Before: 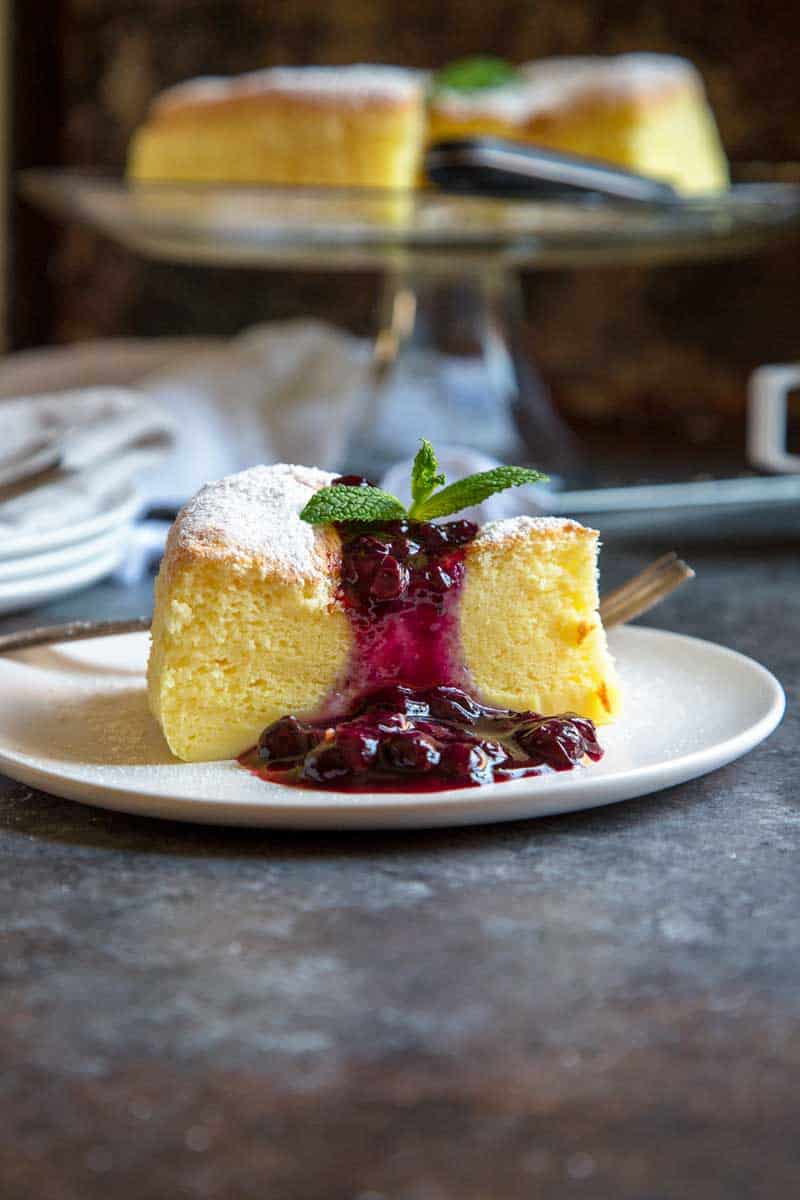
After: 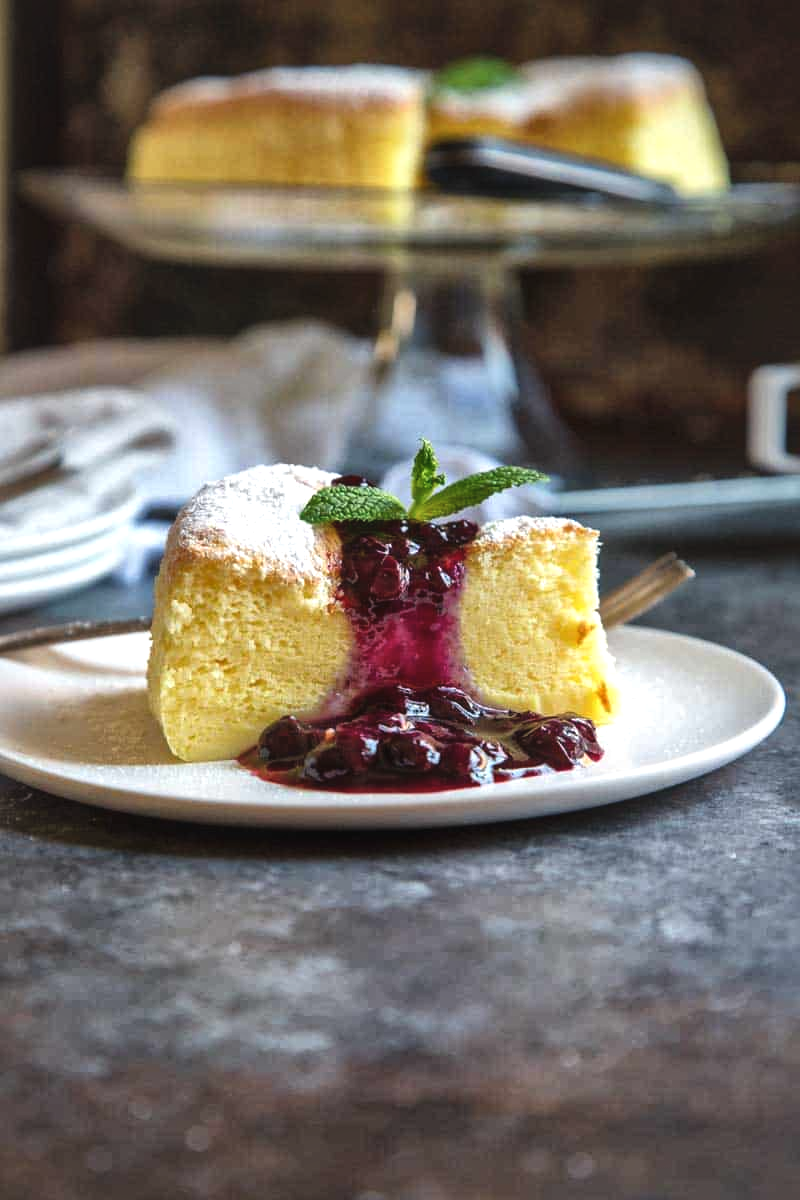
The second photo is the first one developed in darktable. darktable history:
local contrast: mode bilateral grid, contrast 21, coarseness 51, detail 171%, midtone range 0.2
exposure: black level correction -0.009, exposure 0.067 EV, compensate exposure bias true, compensate highlight preservation false
